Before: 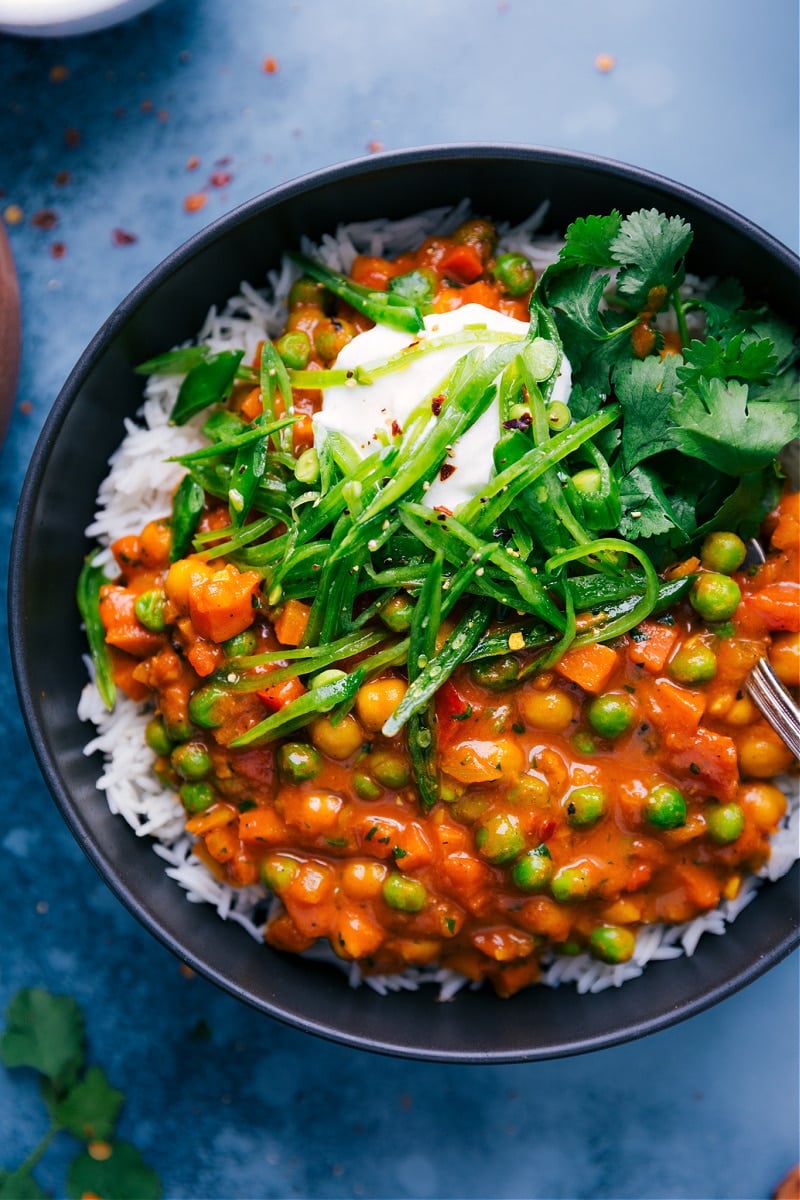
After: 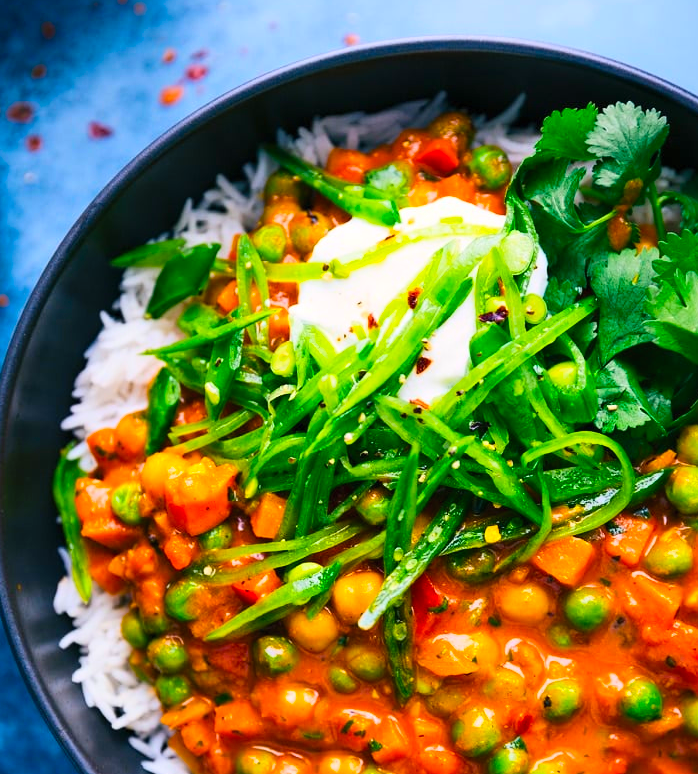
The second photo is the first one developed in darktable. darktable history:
contrast brightness saturation: contrast 0.2, brightness 0.16, saturation 0.22
crop: left 3.015%, top 8.969%, right 9.647%, bottom 26.457%
color balance rgb: linear chroma grading › global chroma 33.4%
